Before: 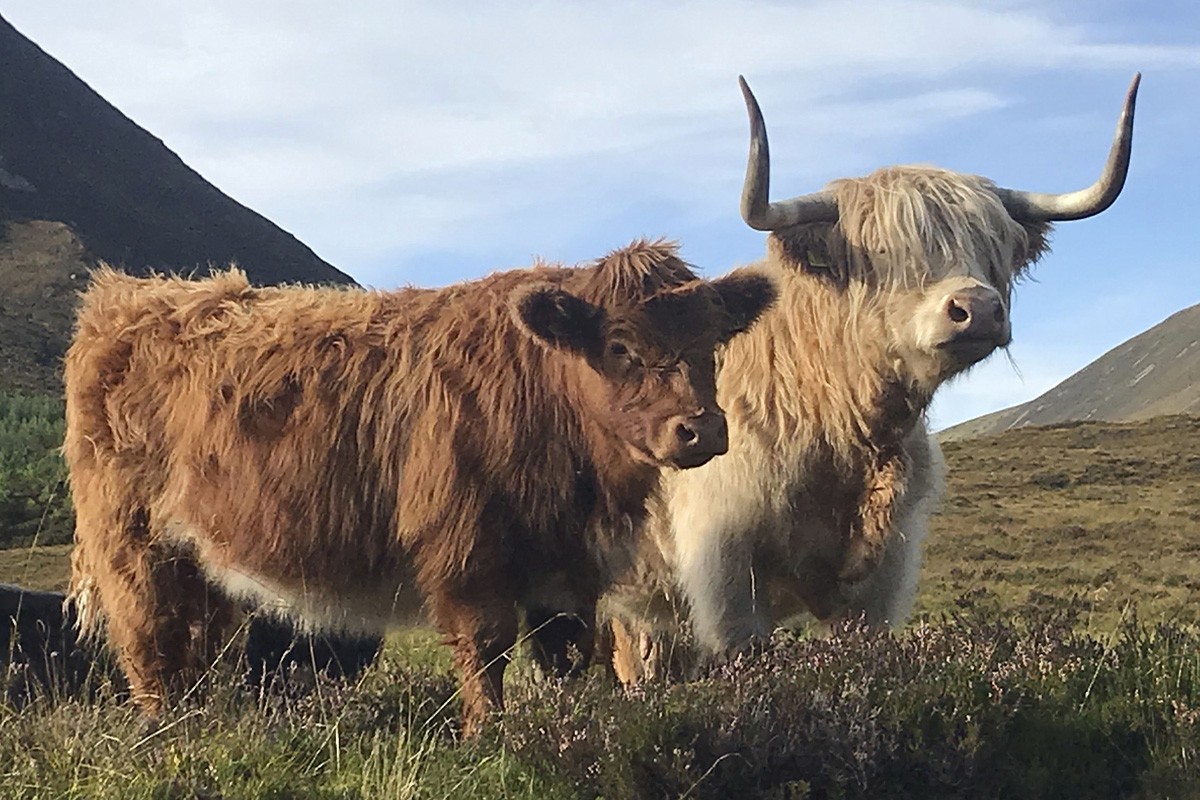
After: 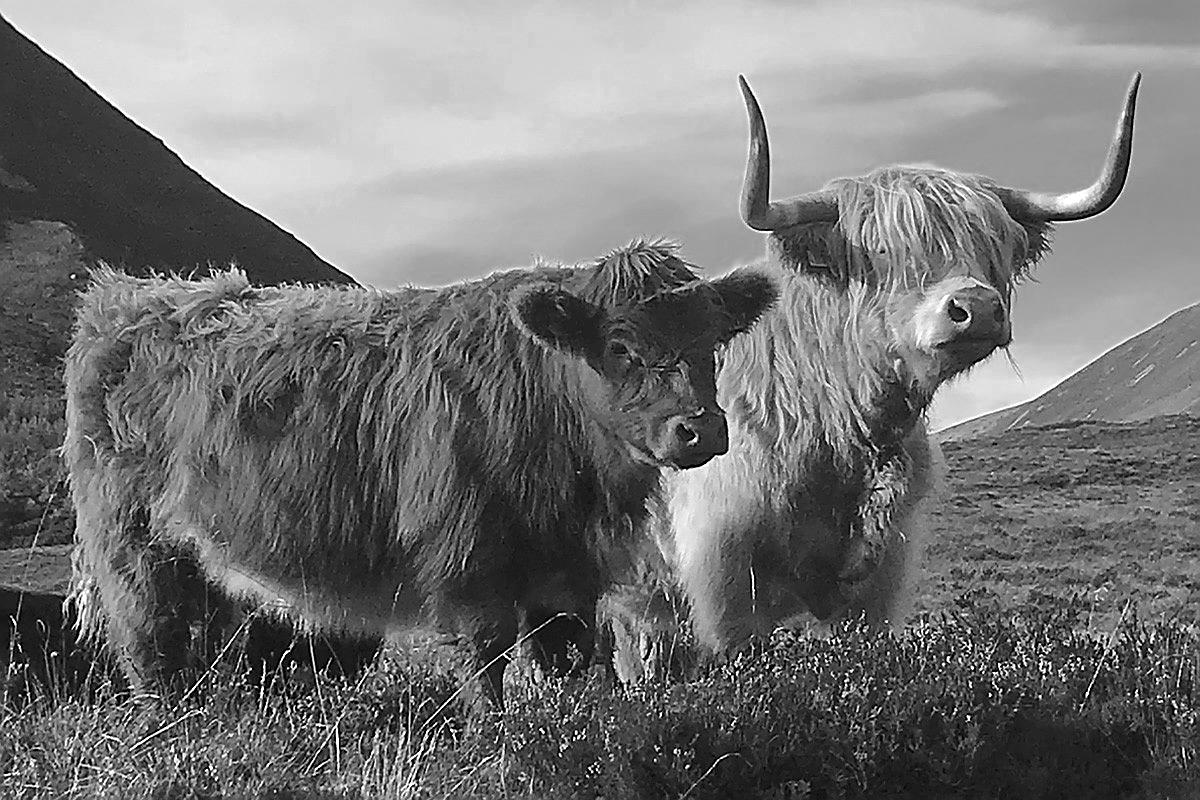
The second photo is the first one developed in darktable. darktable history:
color zones: curves: ch0 [(0.002, 0.593) (0.143, 0.417) (0.285, 0.541) (0.455, 0.289) (0.608, 0.327) (0.727, 0.283) (0.869, 0.571) (1, 0.603)]; ch1 [(0, 0) (0.143, 0) (0.286, 0) (0.429, 0) (0.571, 0) (0.714, 0) (0.857, 0)]
sharpen: radius 1.382, amount 1.253, threshold 0.639
